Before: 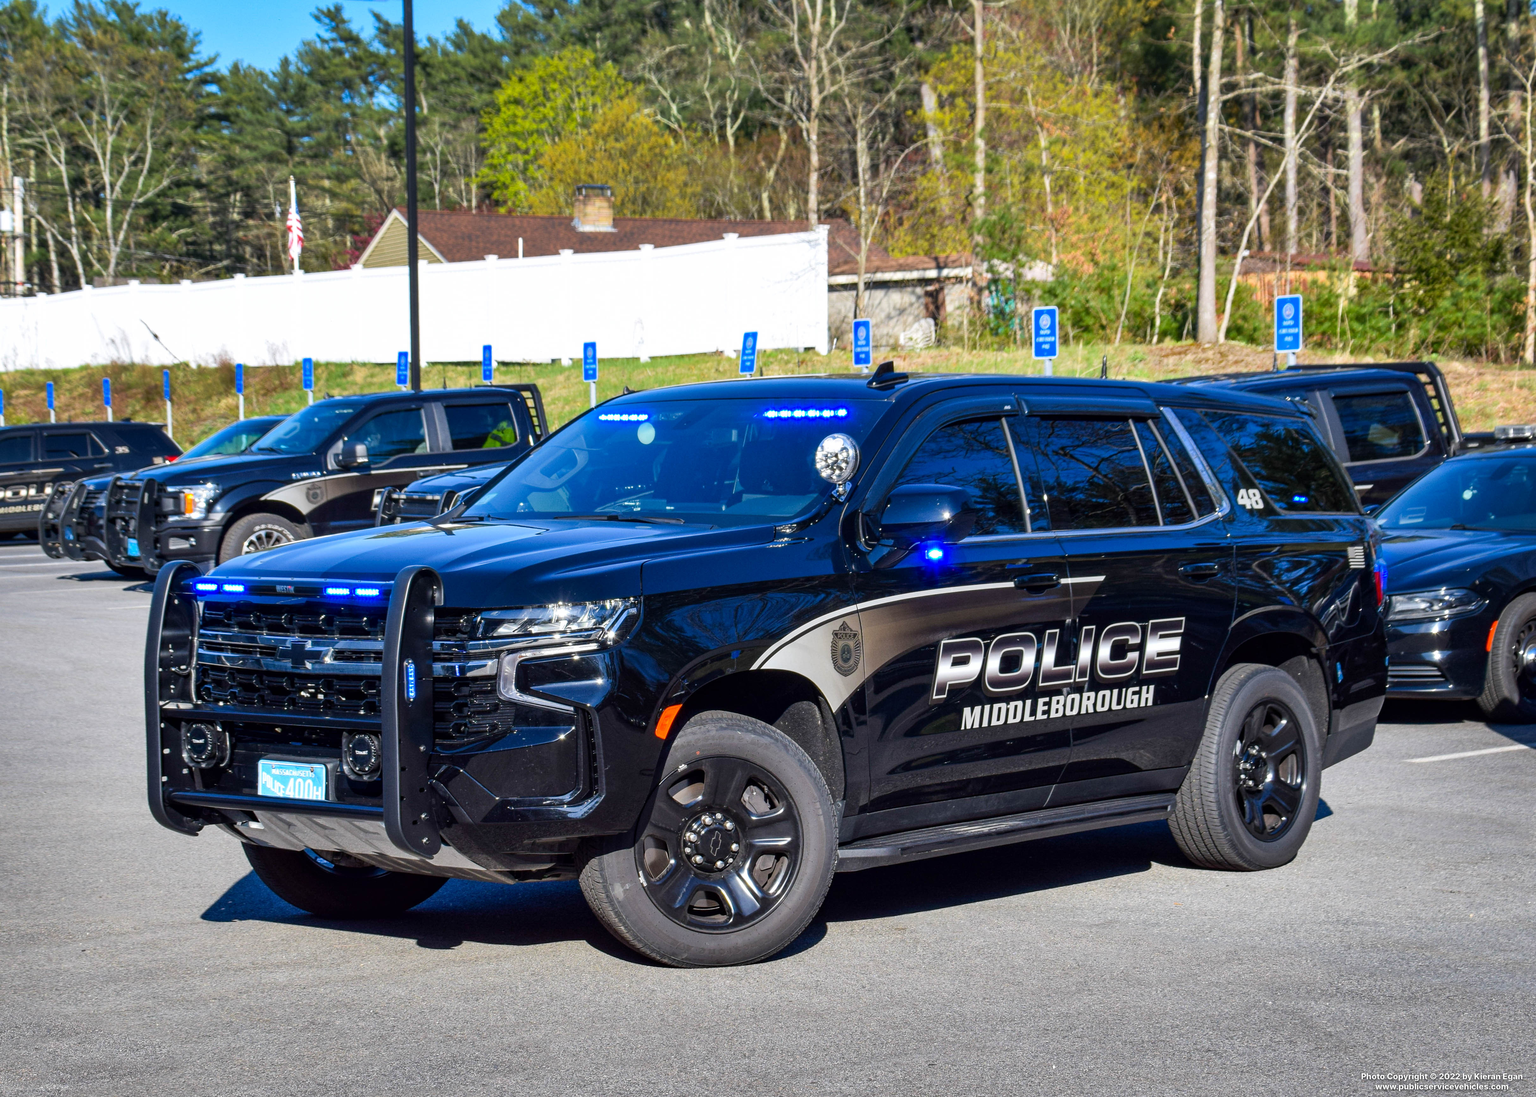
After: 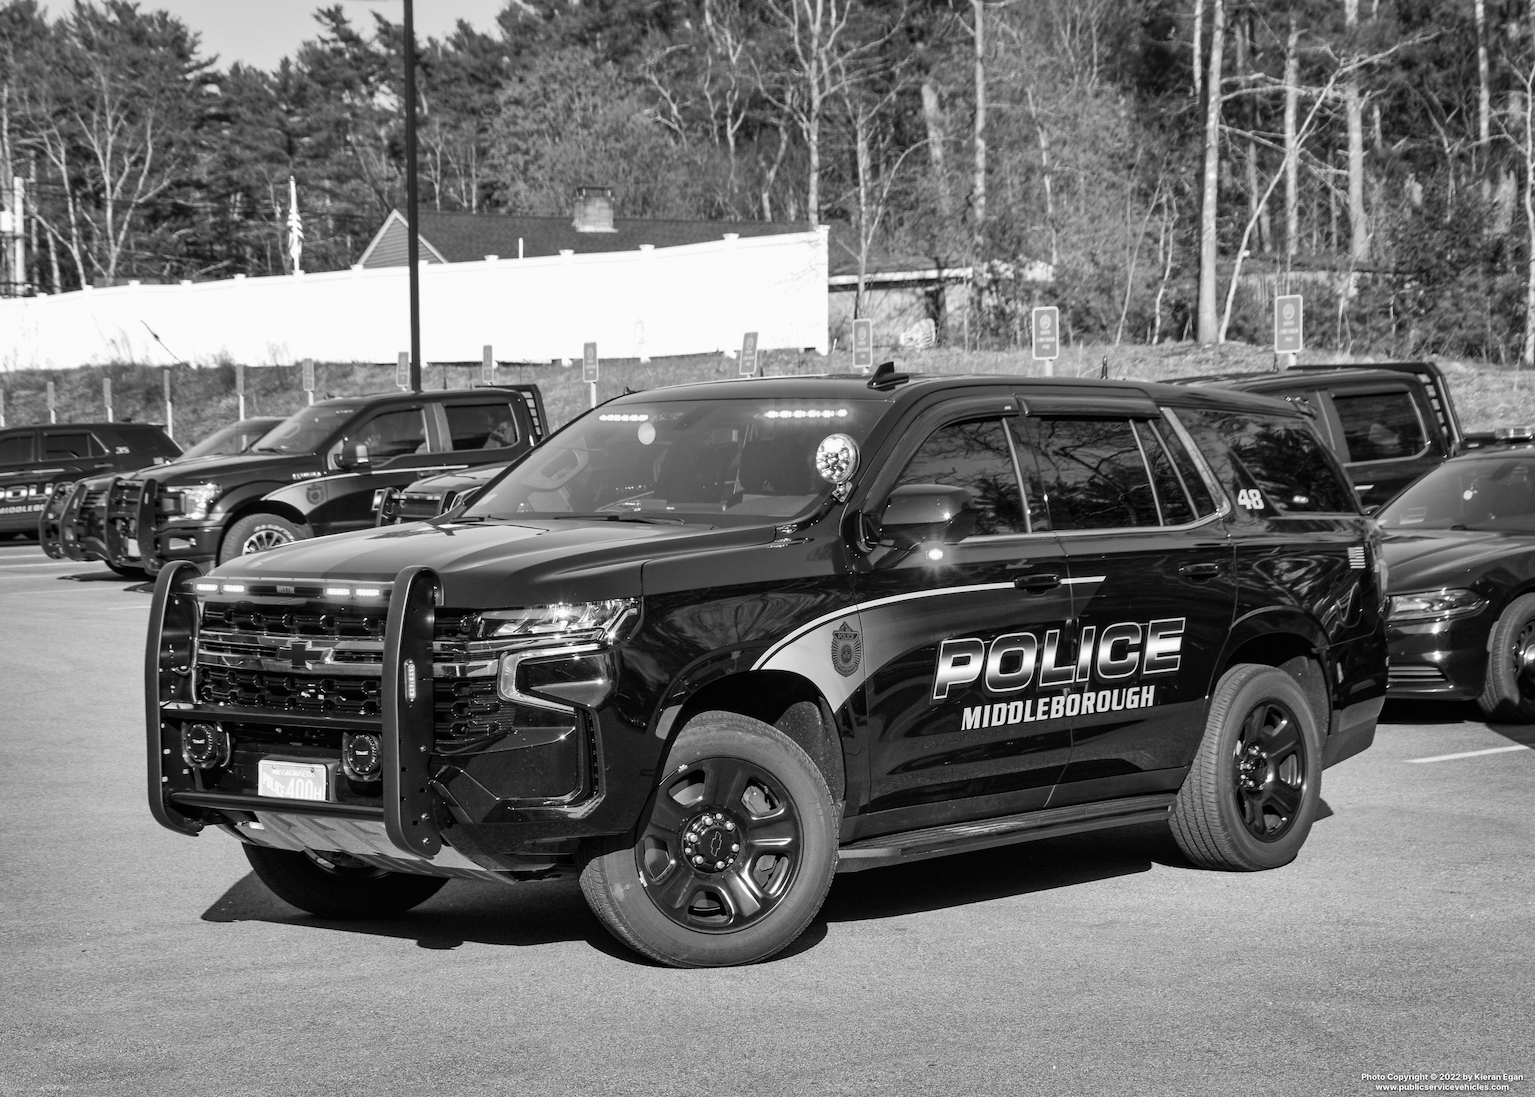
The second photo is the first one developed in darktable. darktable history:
color calibration: output gray [0.22, 0.42, 0.37, 0], x 0.357, y 0.369, temperature 4742.83 K
